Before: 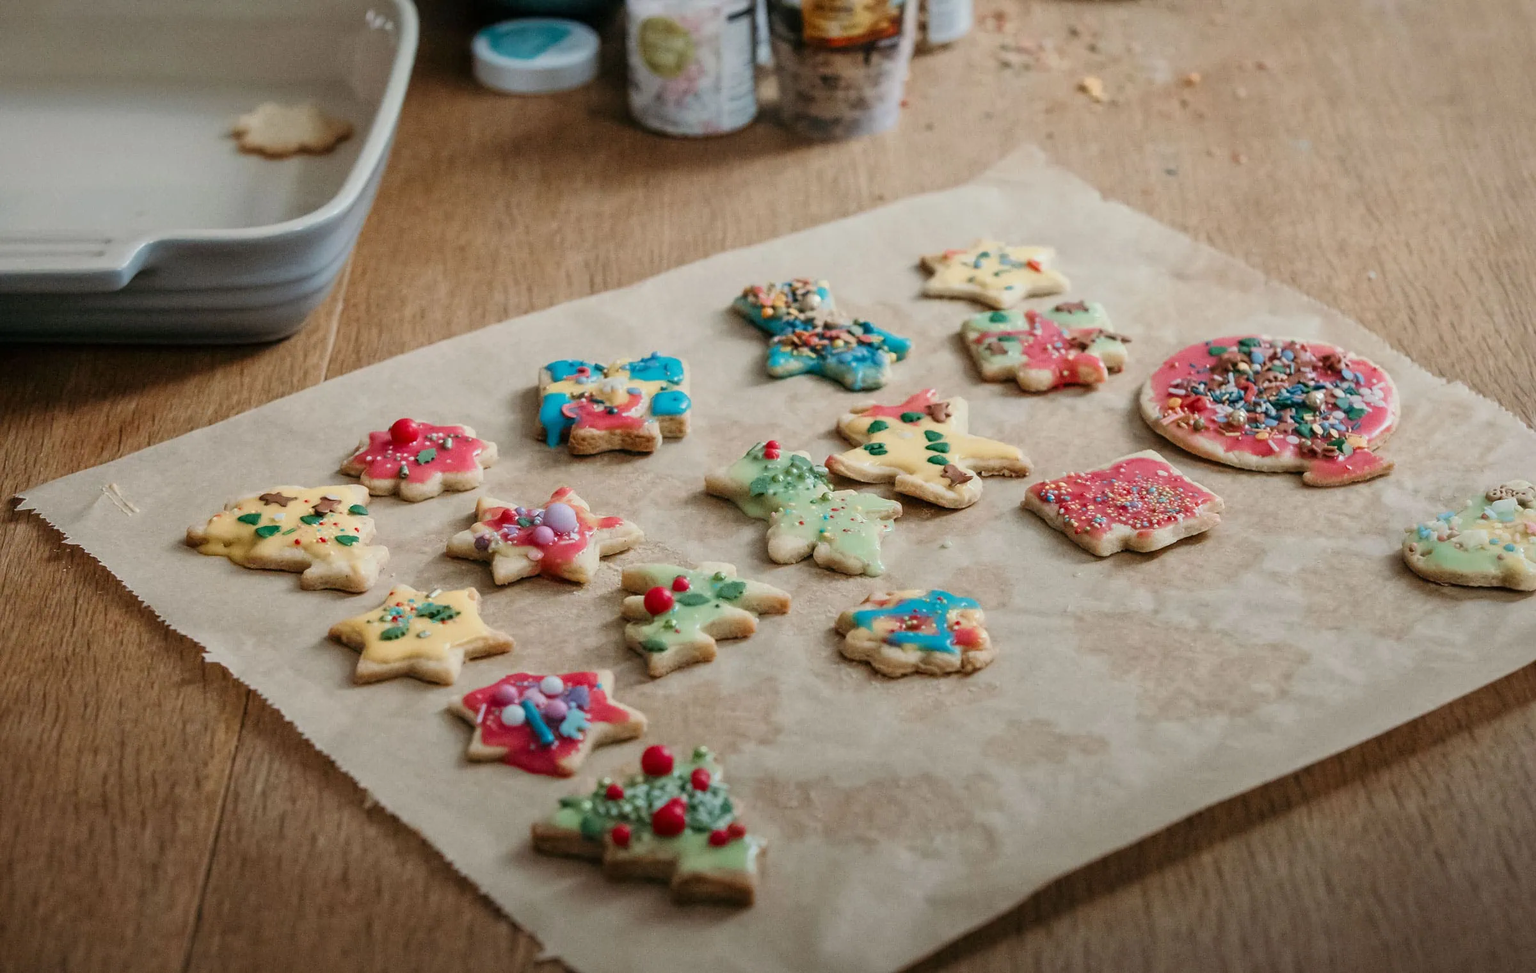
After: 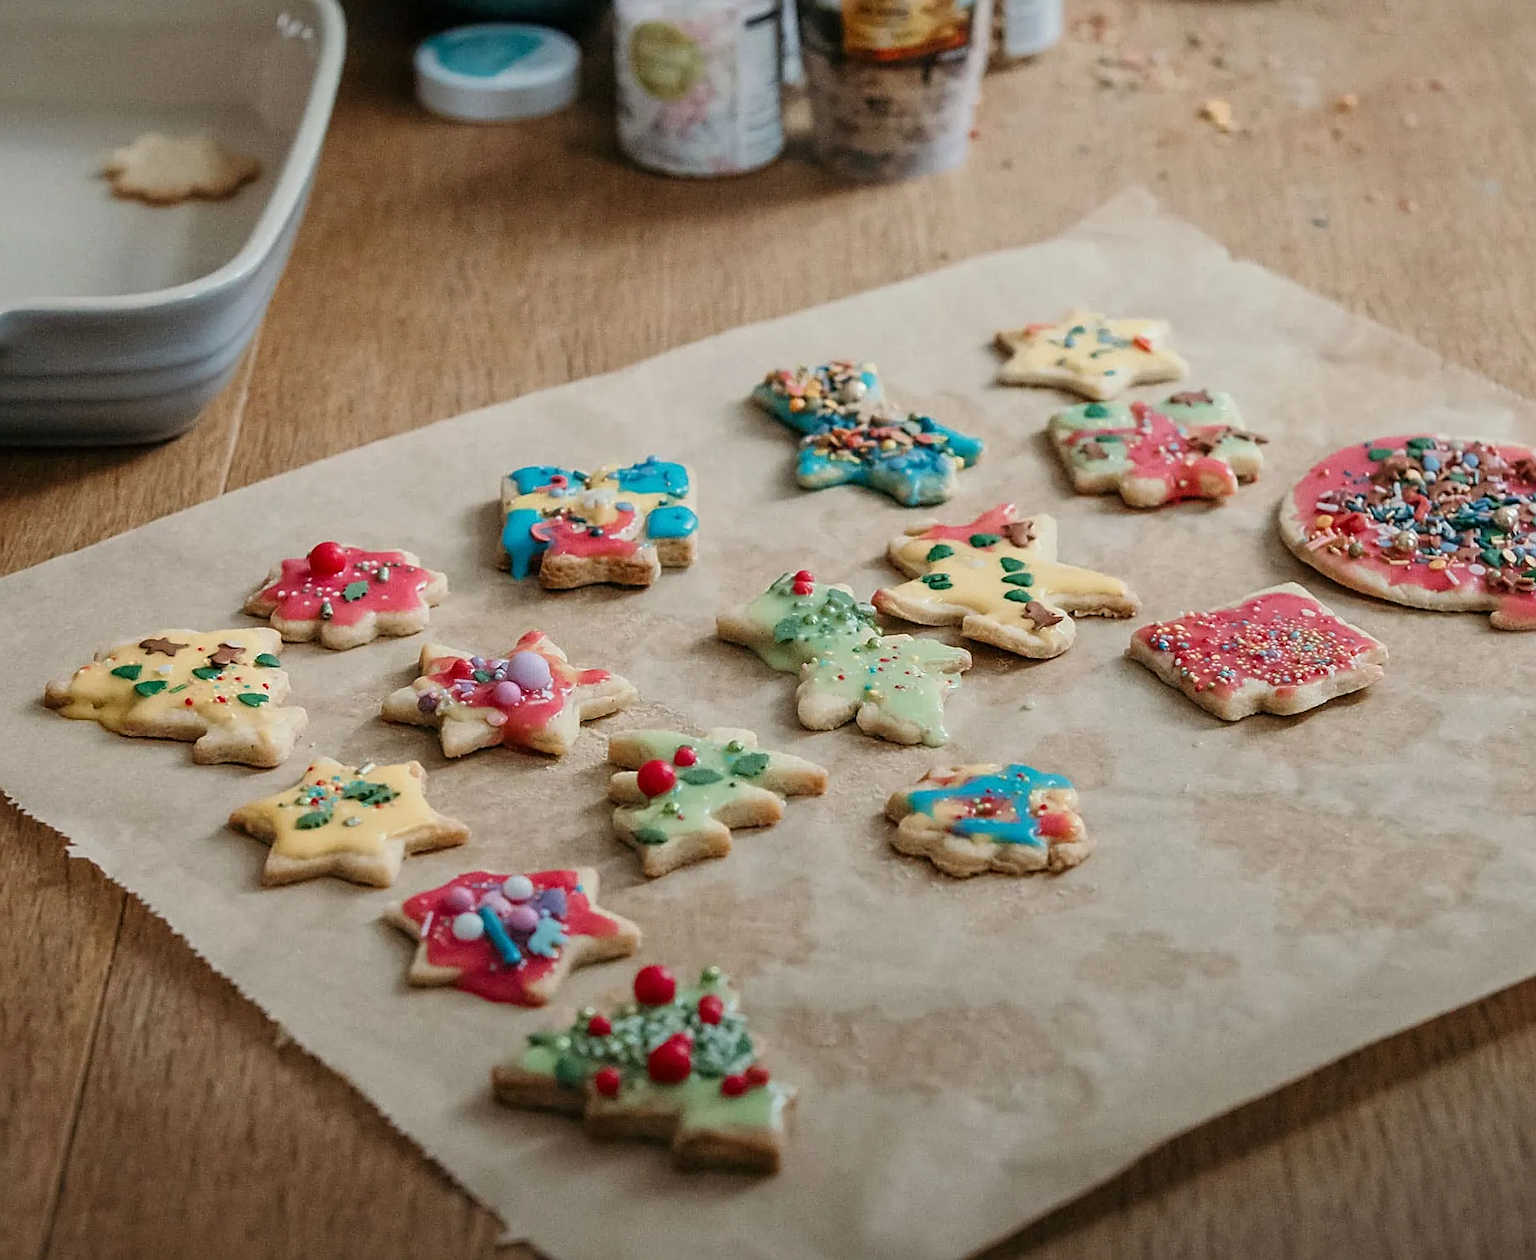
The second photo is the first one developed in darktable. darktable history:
crop: left 9.878%, right 12.869%
sharpen: on, module defaults
